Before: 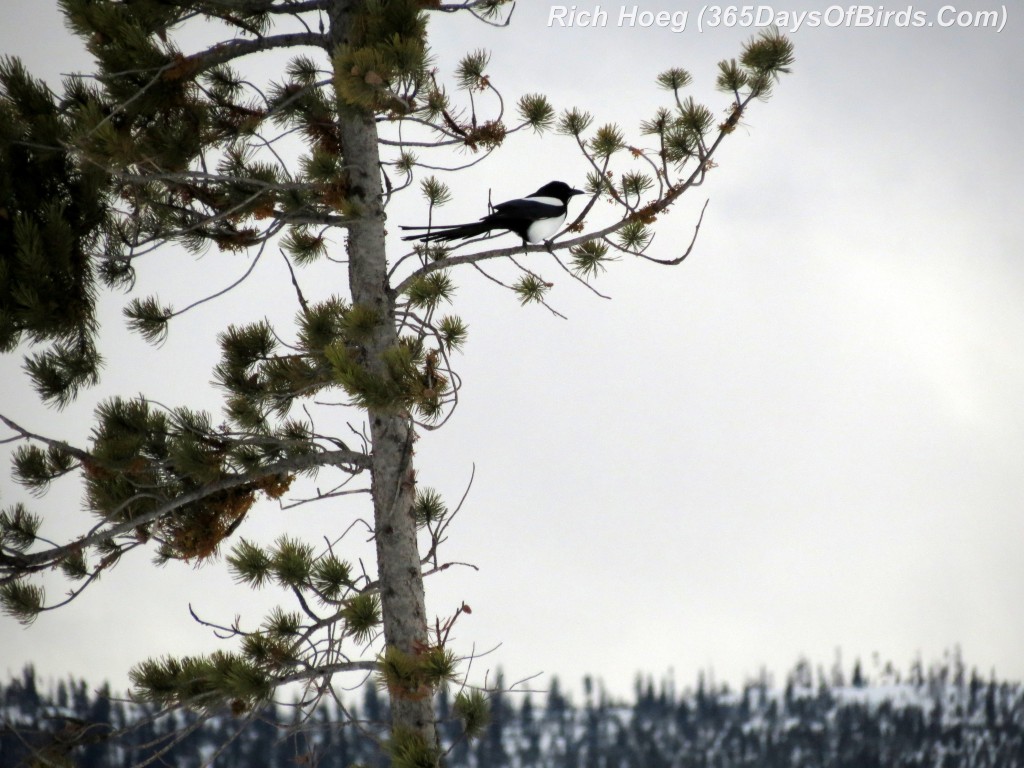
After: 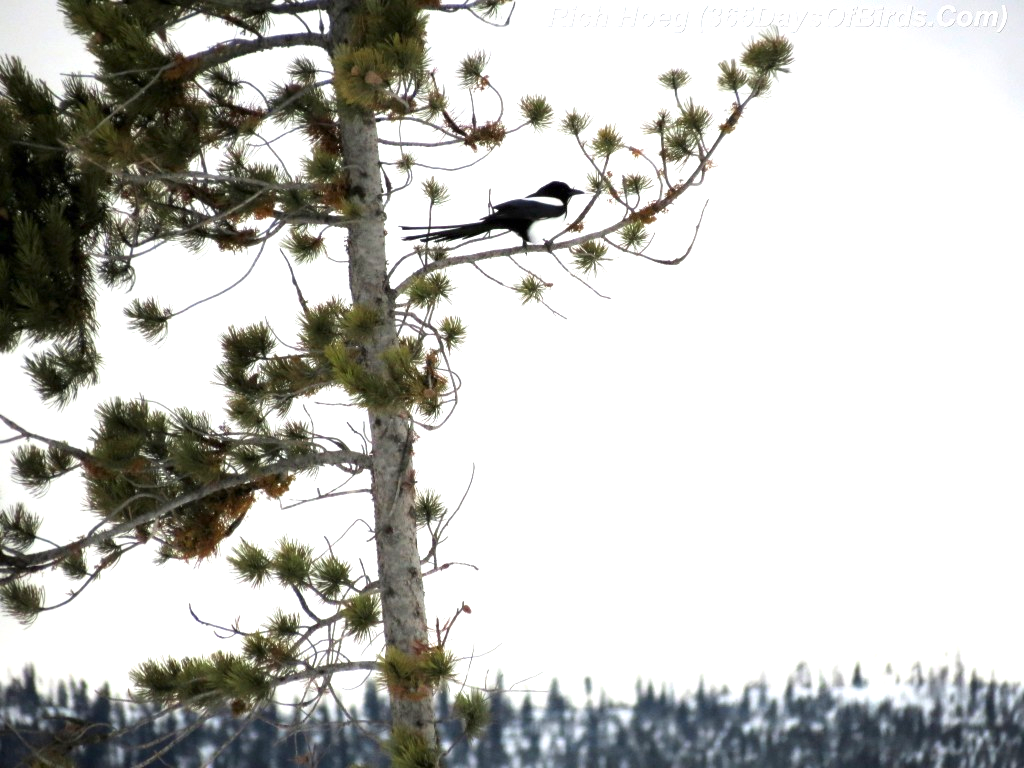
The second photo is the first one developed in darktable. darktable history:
exposure: black level correction 0, exposure 0.896 EV, compensate highlight preservation false
